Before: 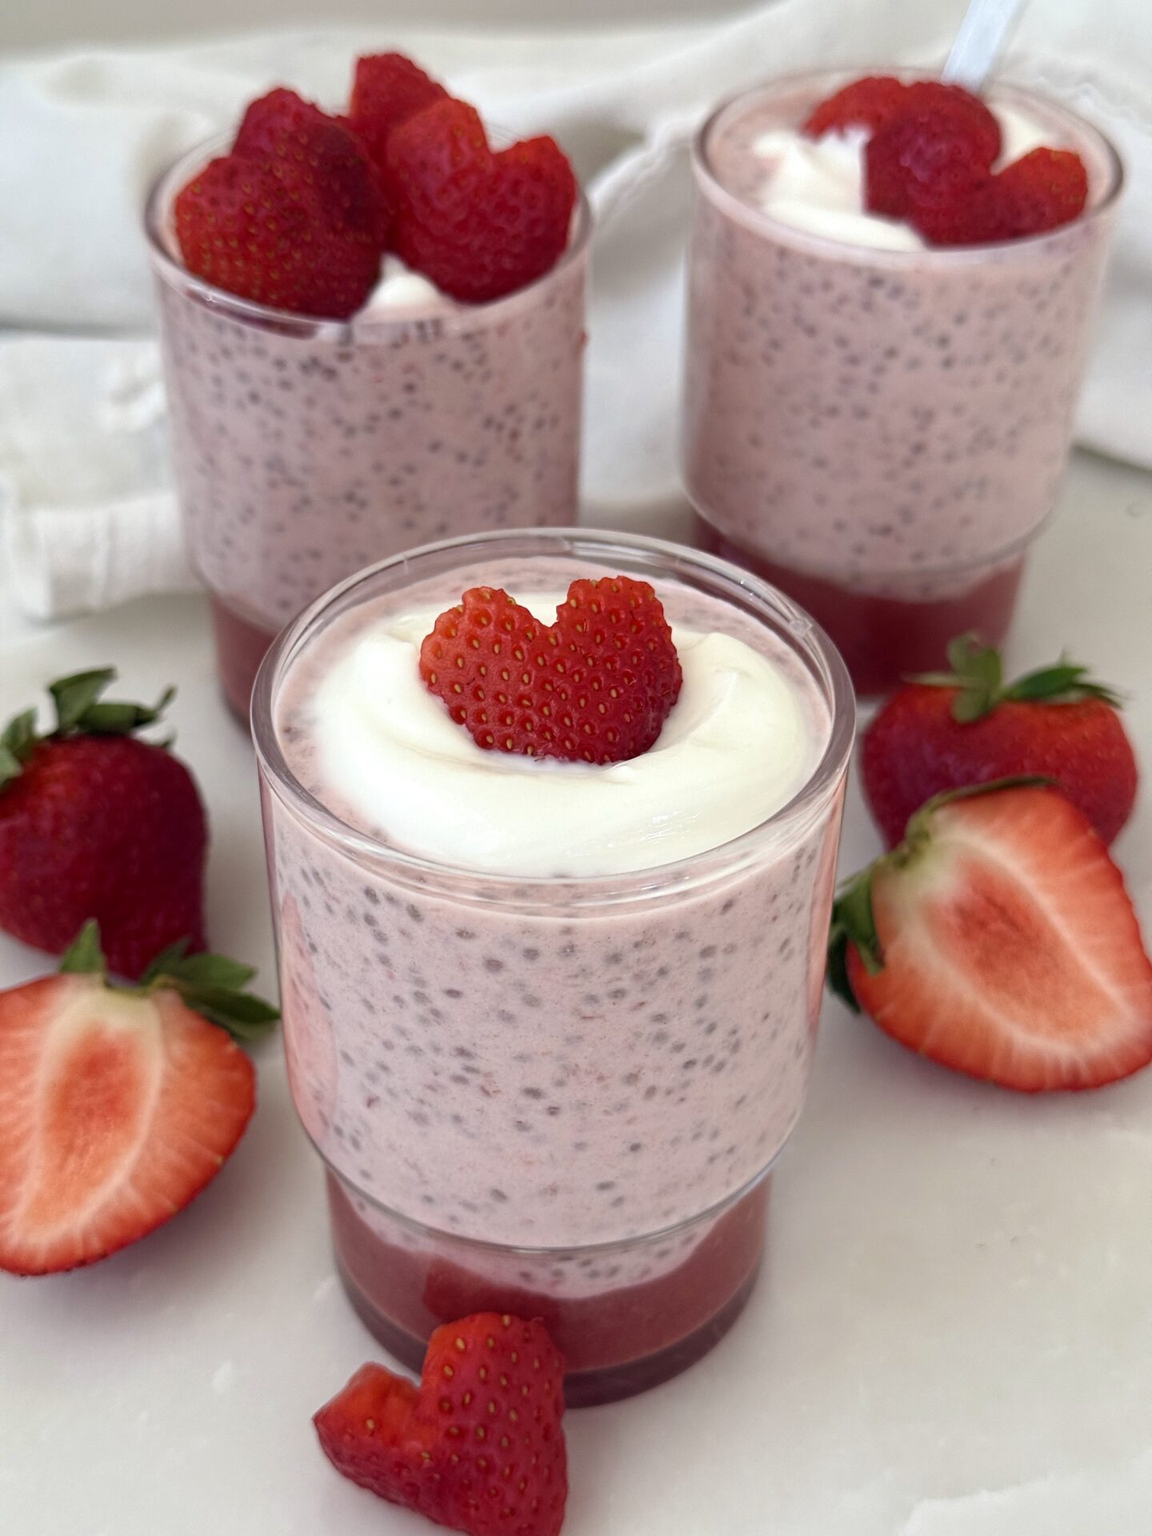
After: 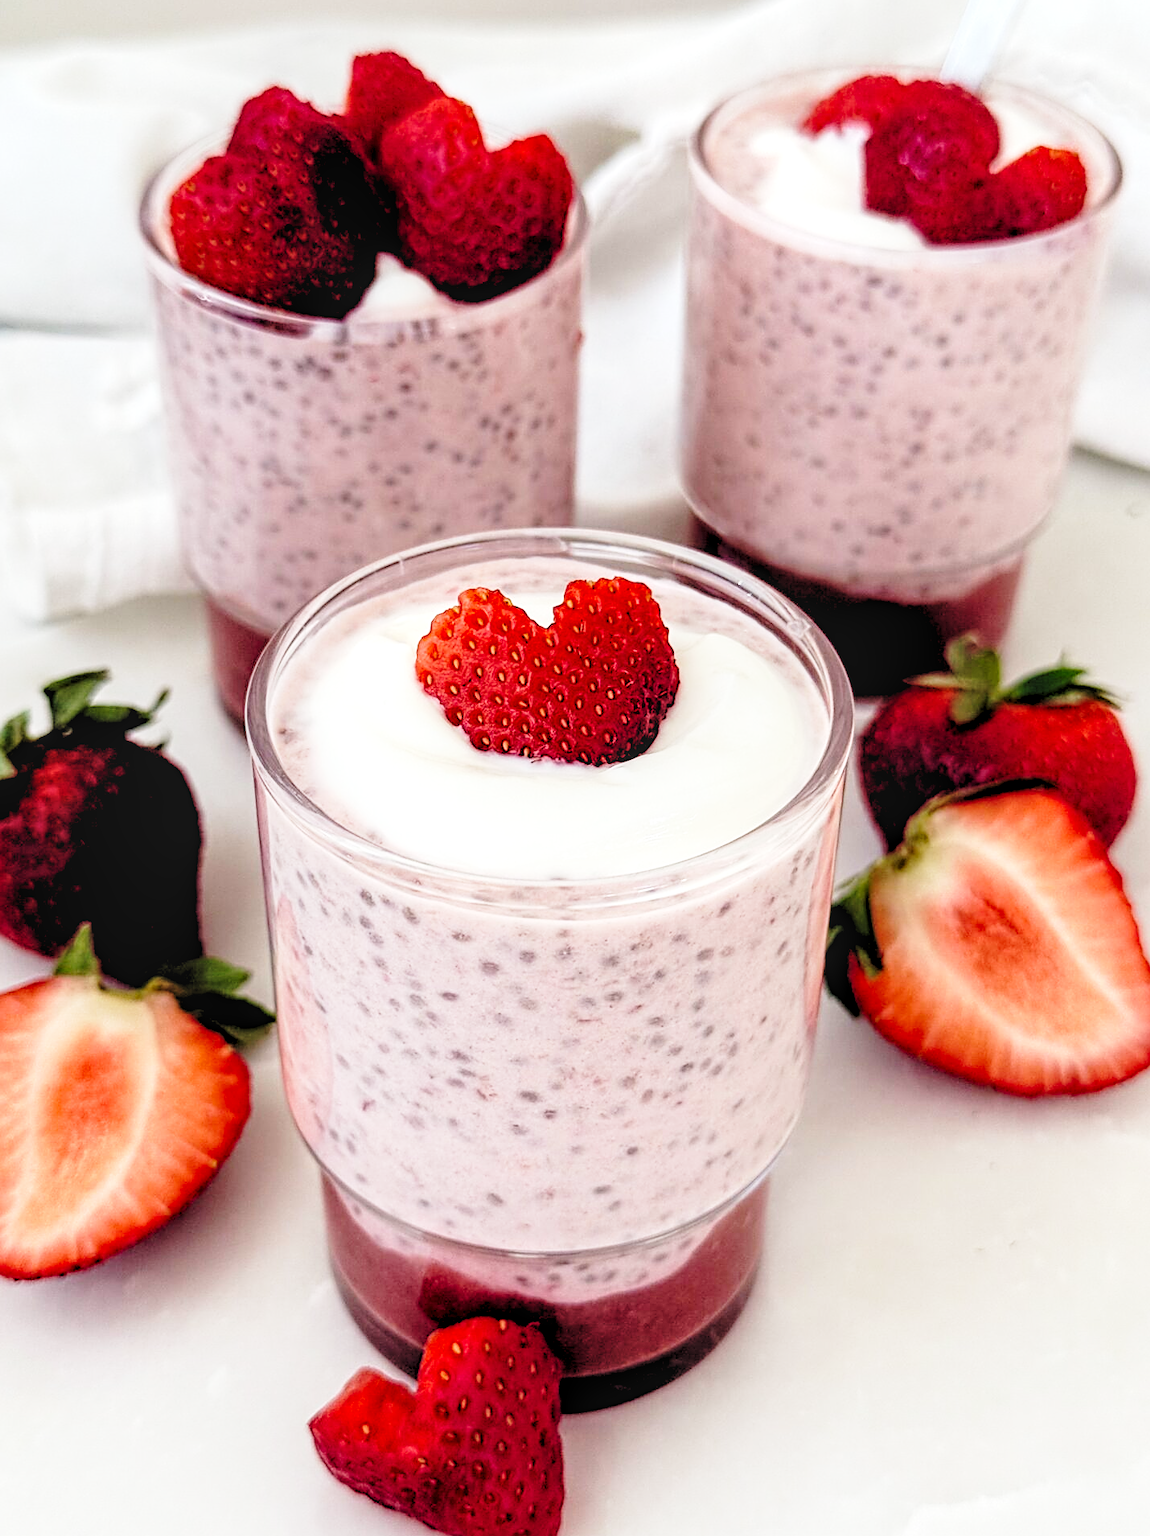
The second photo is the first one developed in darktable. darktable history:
local contrast: on, module defaults
base curve: curves: ch0 [(0, 0) (0.028, 0.03) (0.121, 0.232) (0.46, 0.748) (0.859, 0.968) (1, 1)], preserve colors none
sharpen: on, module defaults
crop and rotate: left 0.614%, top 0.179%, bottom 0.309%
rgb levels: levels [[0.029, 0.461, 0.922], [0, 0.5, 1], [0, 0.5, 1]]
